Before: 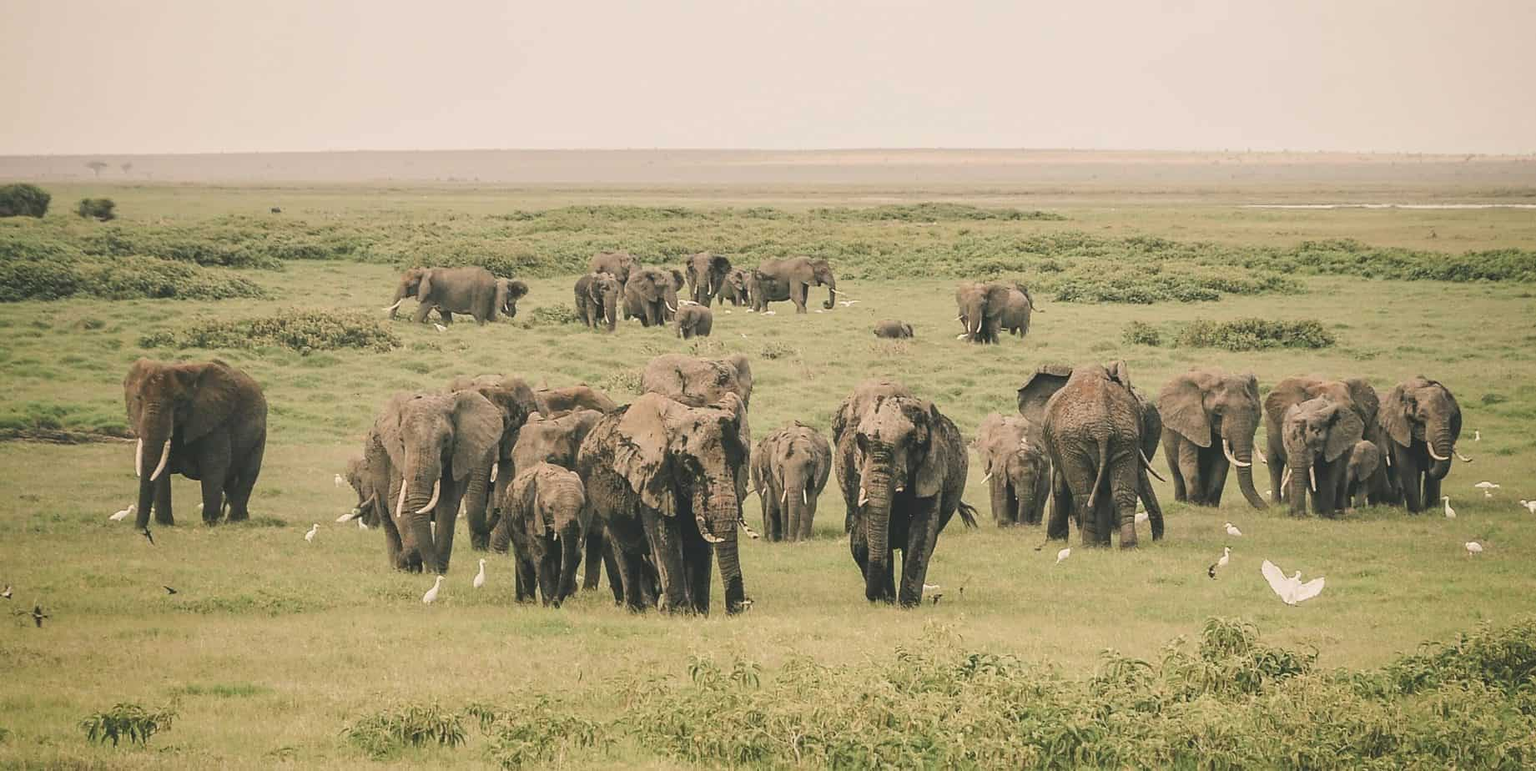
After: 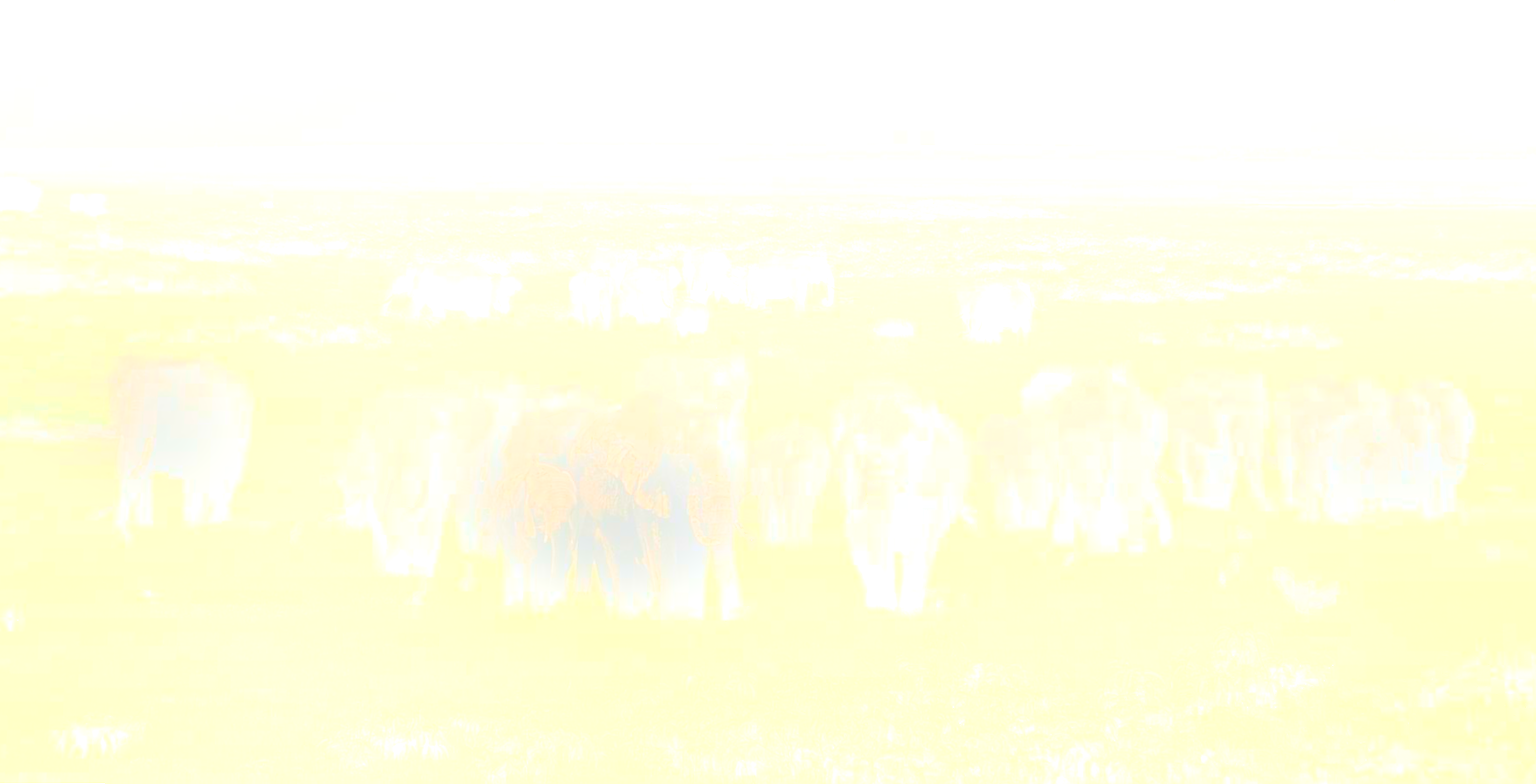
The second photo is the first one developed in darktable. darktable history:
local contrast: on, module defaults
bloom: size 25%, threshold 5%, strength 90%
rotate and perspective: rotation 0.226°, lens shift (vertical) -0.042, crop left 0.023, crop right 0.982, crop top 0.006, crop bottom 0.994
